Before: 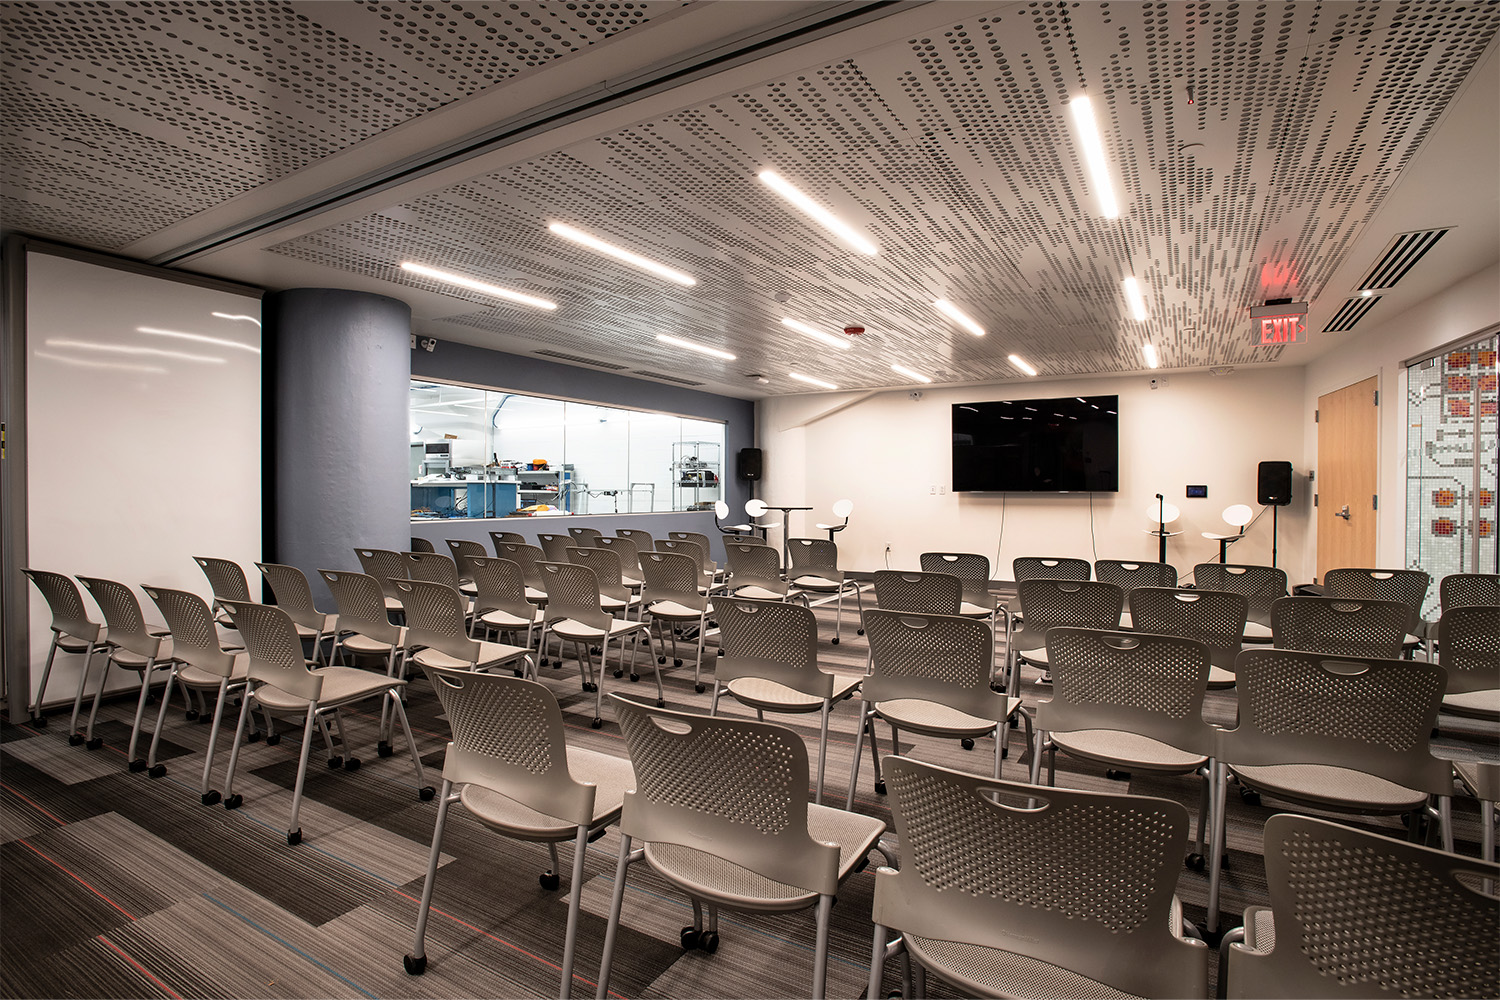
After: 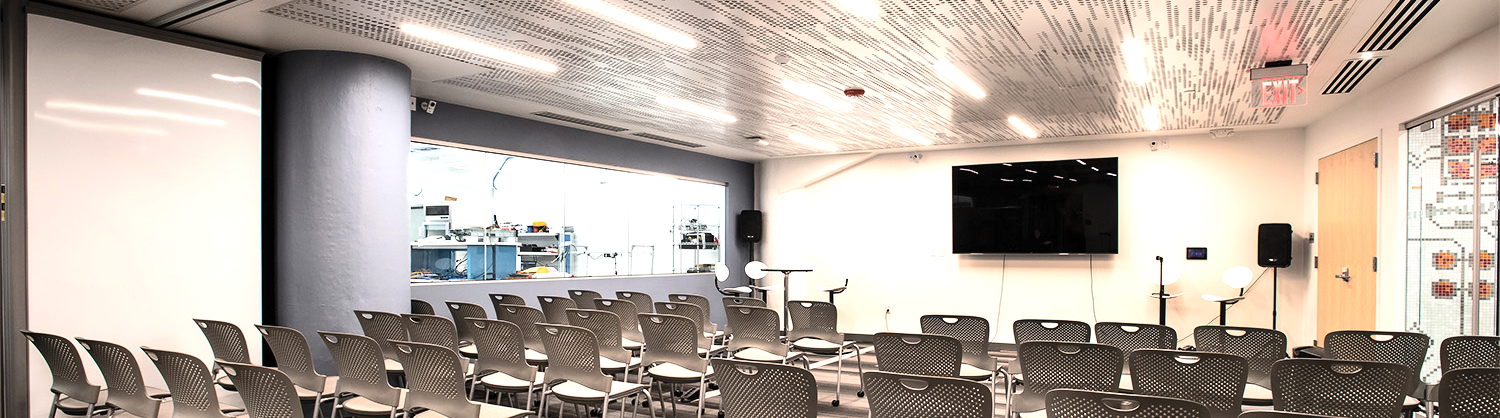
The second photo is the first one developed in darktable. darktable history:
crop and rotate: top 23.84%, bottom 34.294%
tone equalizer: -8 EV -0.75 EV, -7 EV -0.7 EV, -6 EV -0.6 EV, -5 EV -0.4 EV, -3 EV 0.4 EV, -2 EV 0.6 EV, -1 EV 0.7 EV, +0 EV 0.75 EV, edges refinement/feathering 500, mask exposure compensation -1.57 EV, preserve details no
contrast brightness saturation: contrast 0.14, brightness 0.21
